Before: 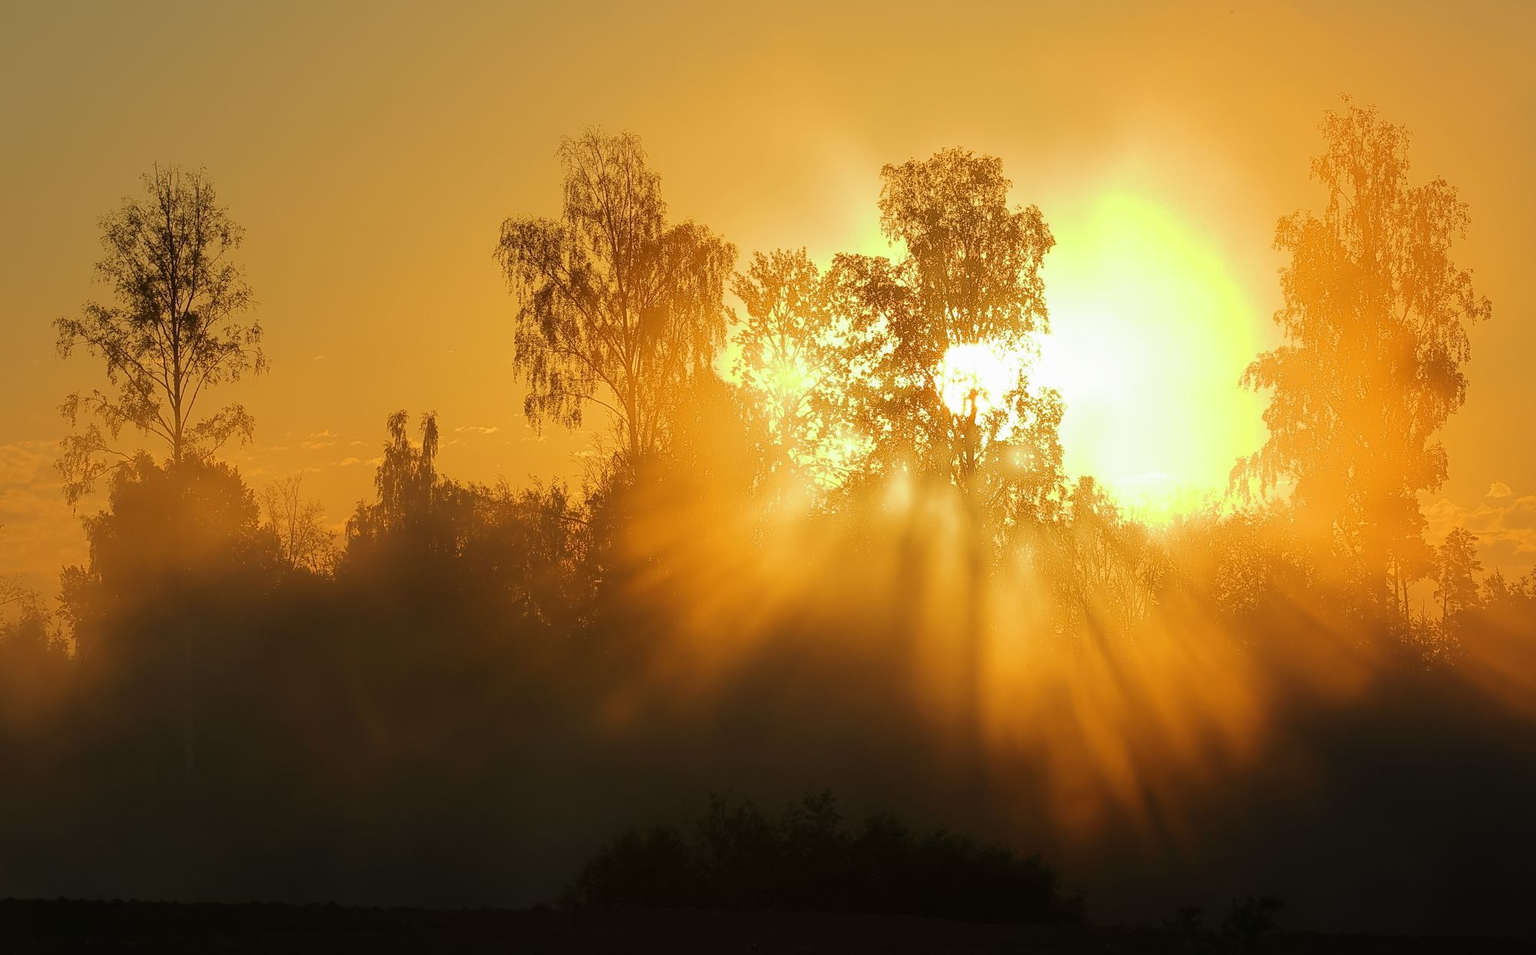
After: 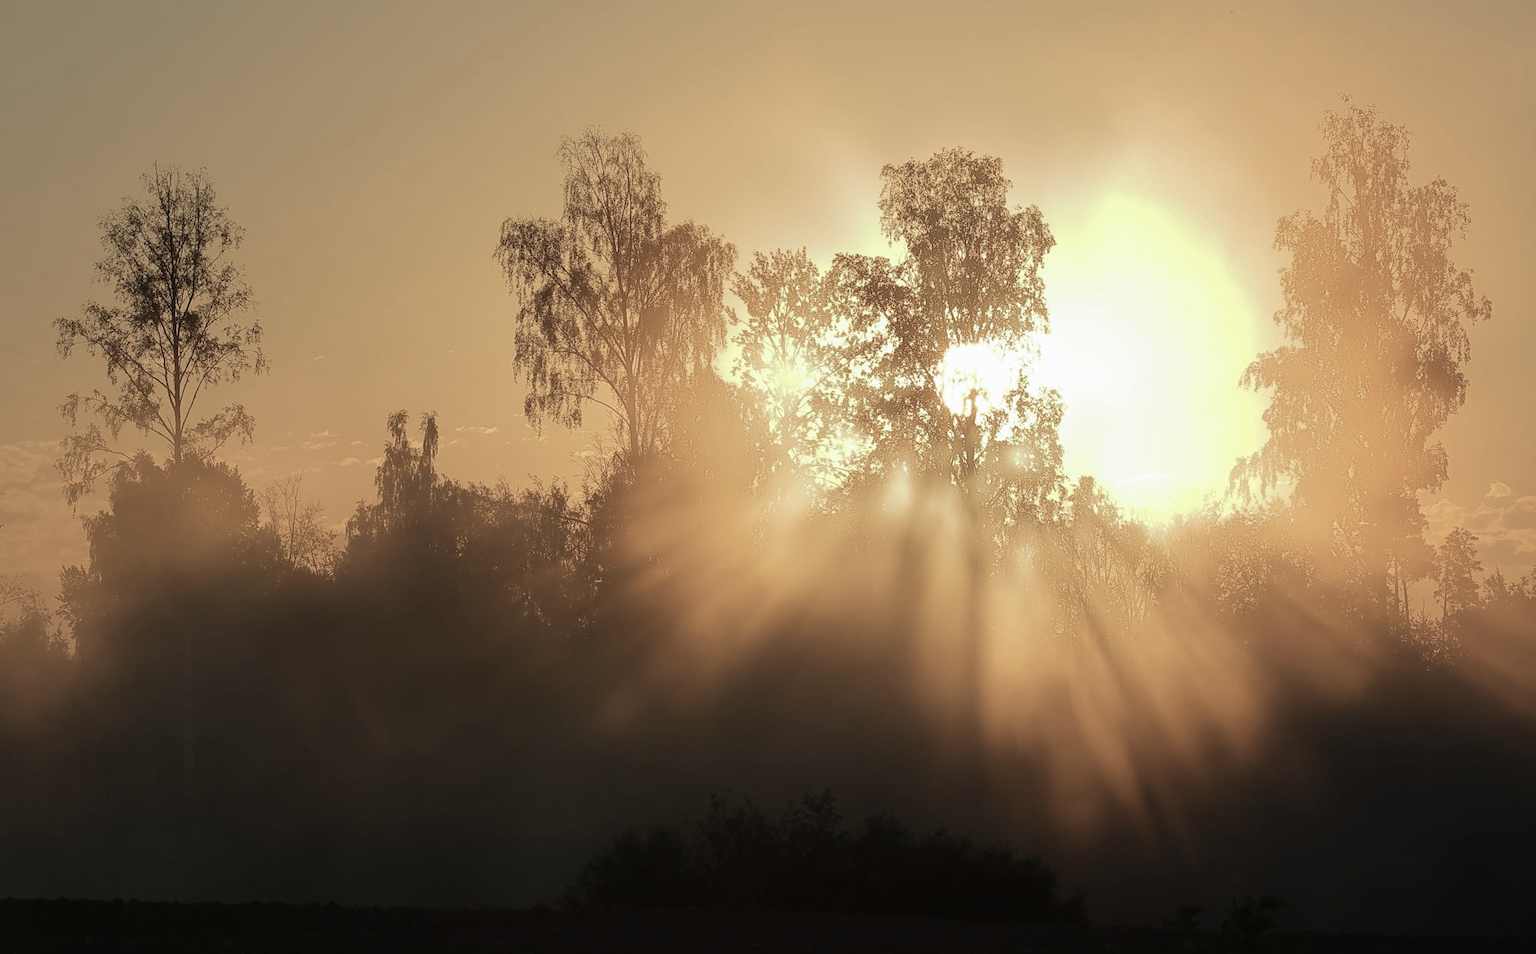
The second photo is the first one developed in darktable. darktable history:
color correction: highlights b* 0.046, saturation 0.494
